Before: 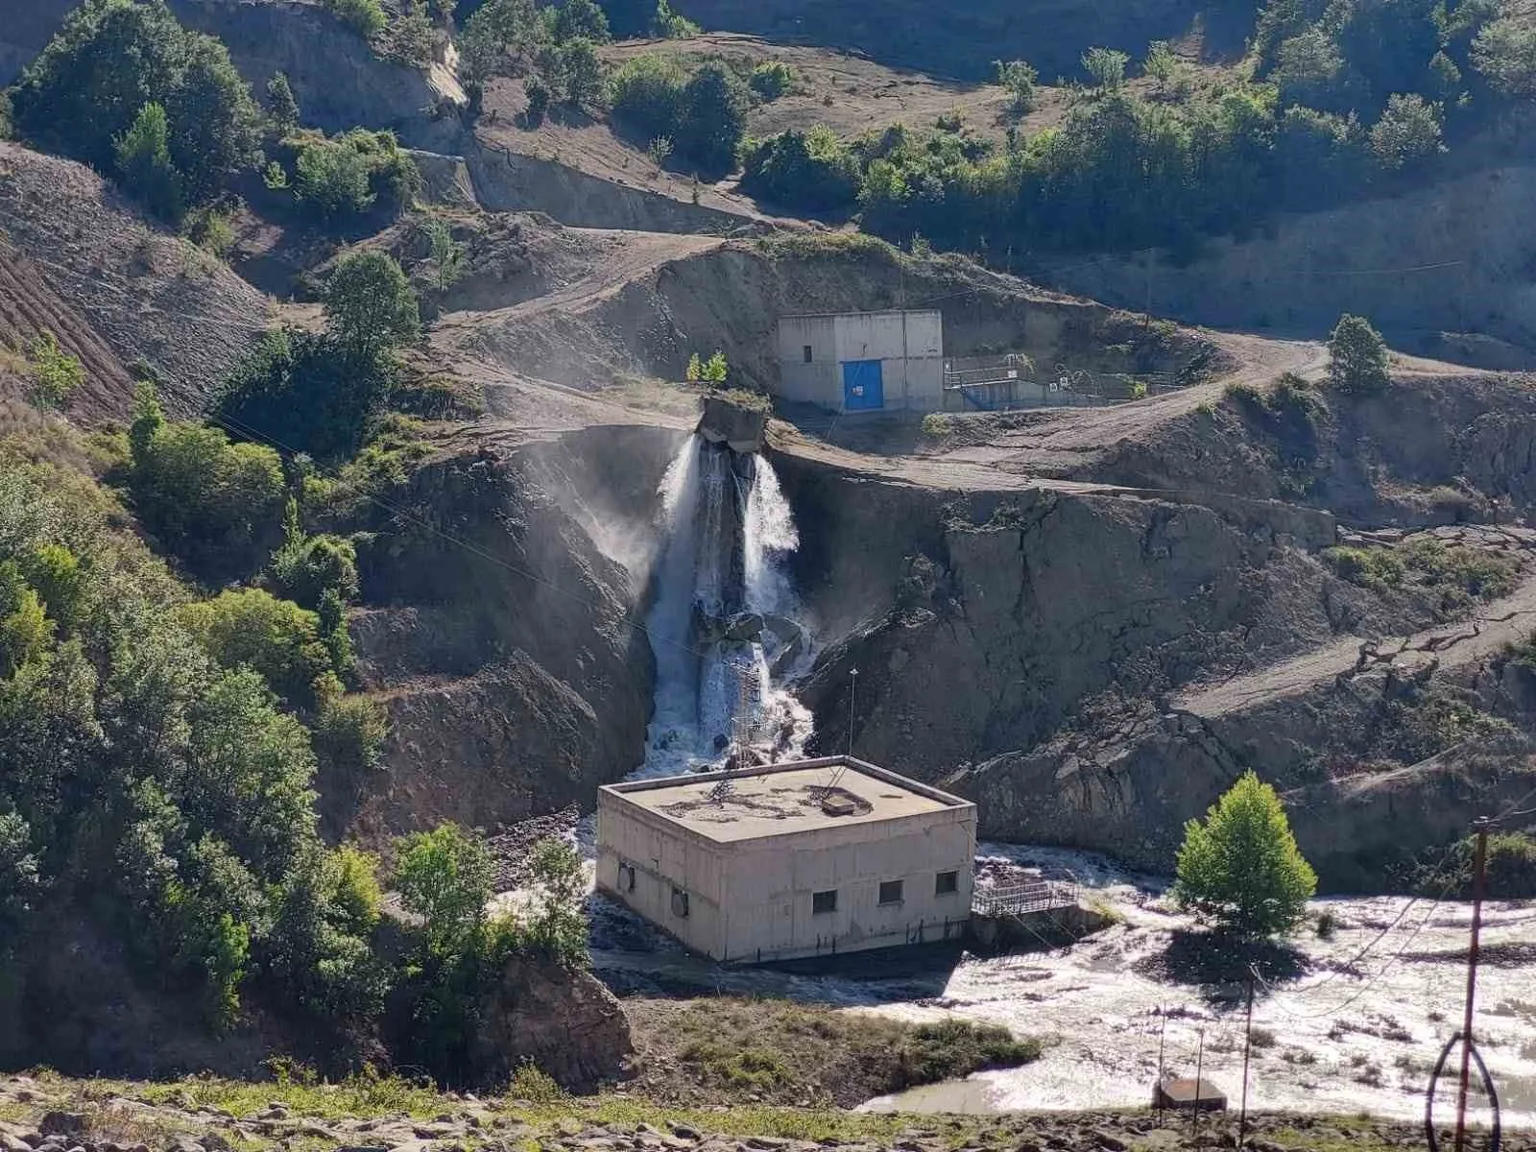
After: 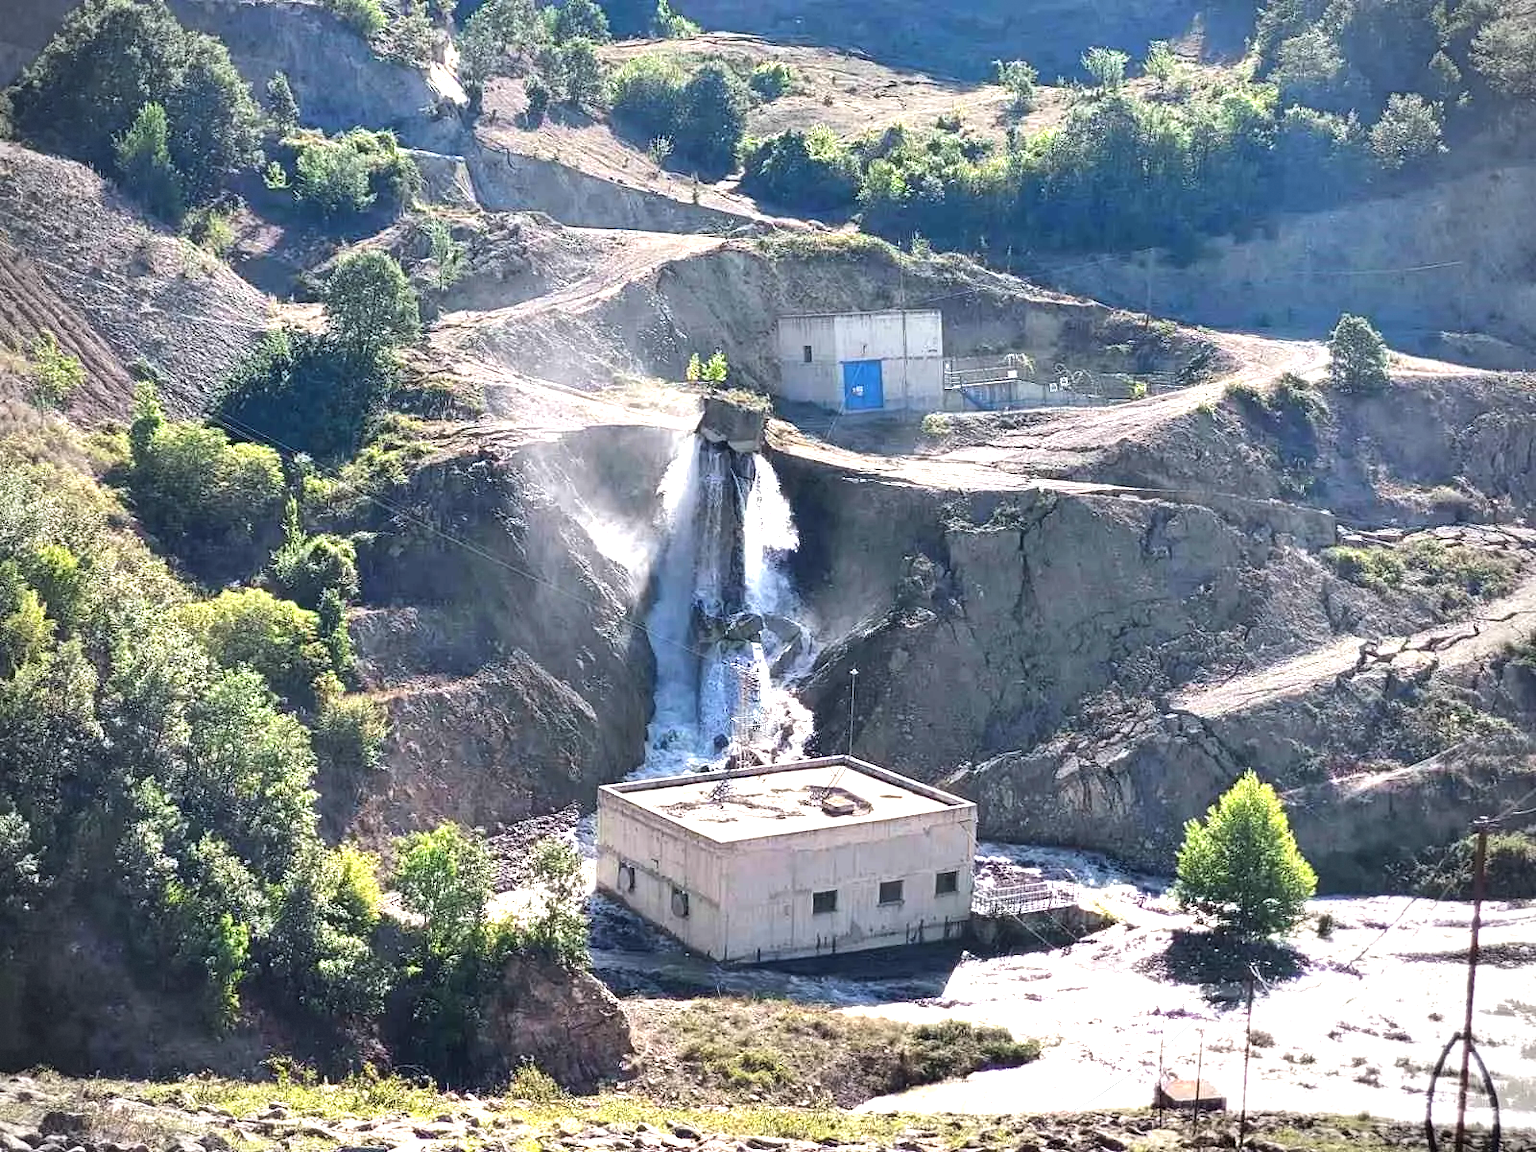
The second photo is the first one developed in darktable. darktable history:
tone equalizer: -8 EV -0.417 EV, -7 EV -0.389 EV, -6 EV -0.333 EV, -5 EV -0.222 EV, -3 EV 0.222 EV, -2 EV 0.333 EV, -1 EV 0.389 EV, +0 EV 0.417 EV, edges refinement/feathering 500, mask exposure compensation -1.57 EV, preserve details no
exposure: black level correction 0, exposure 1.2 EV, compensate exposure bias true, compensate highlight preservation false
vignetting: dithering 8-bit output, unbound false
